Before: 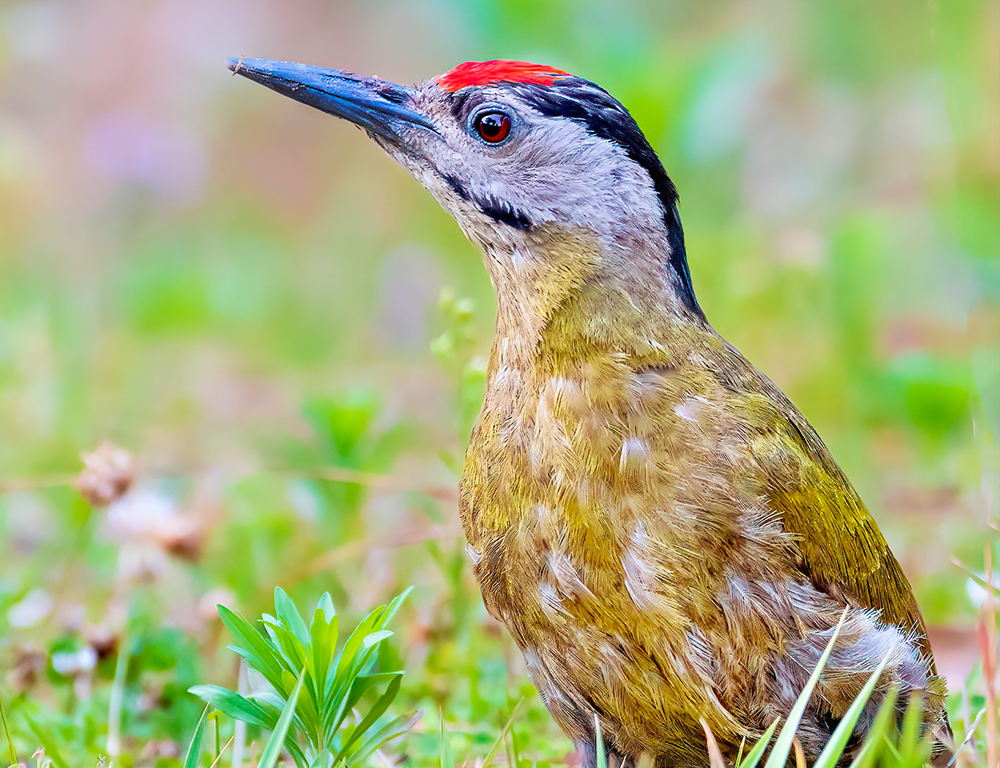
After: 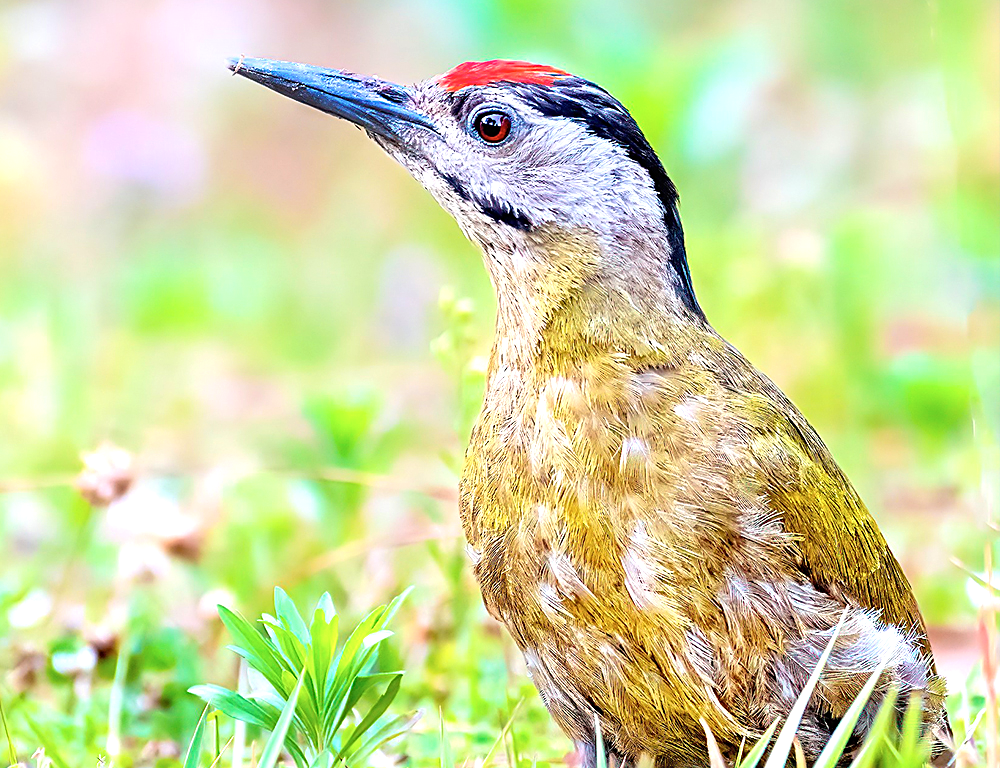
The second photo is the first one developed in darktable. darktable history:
shadows and highlights: radius 112.55, shadows 50.85, white point adjustment 8.99, highlights -4.6, soften with gaussian
tone equalizer: -8 EV -0.454 EV, -7 EV -0.369 EV, -6 EV -0.358 EV, -5 EV -0.207 EV, -3 EV 0.241 EV, -2 EV 0.353 EV, -1 EV 0.369 EV, +0 EV 0.389 EV
sharpen: on, module defaults
